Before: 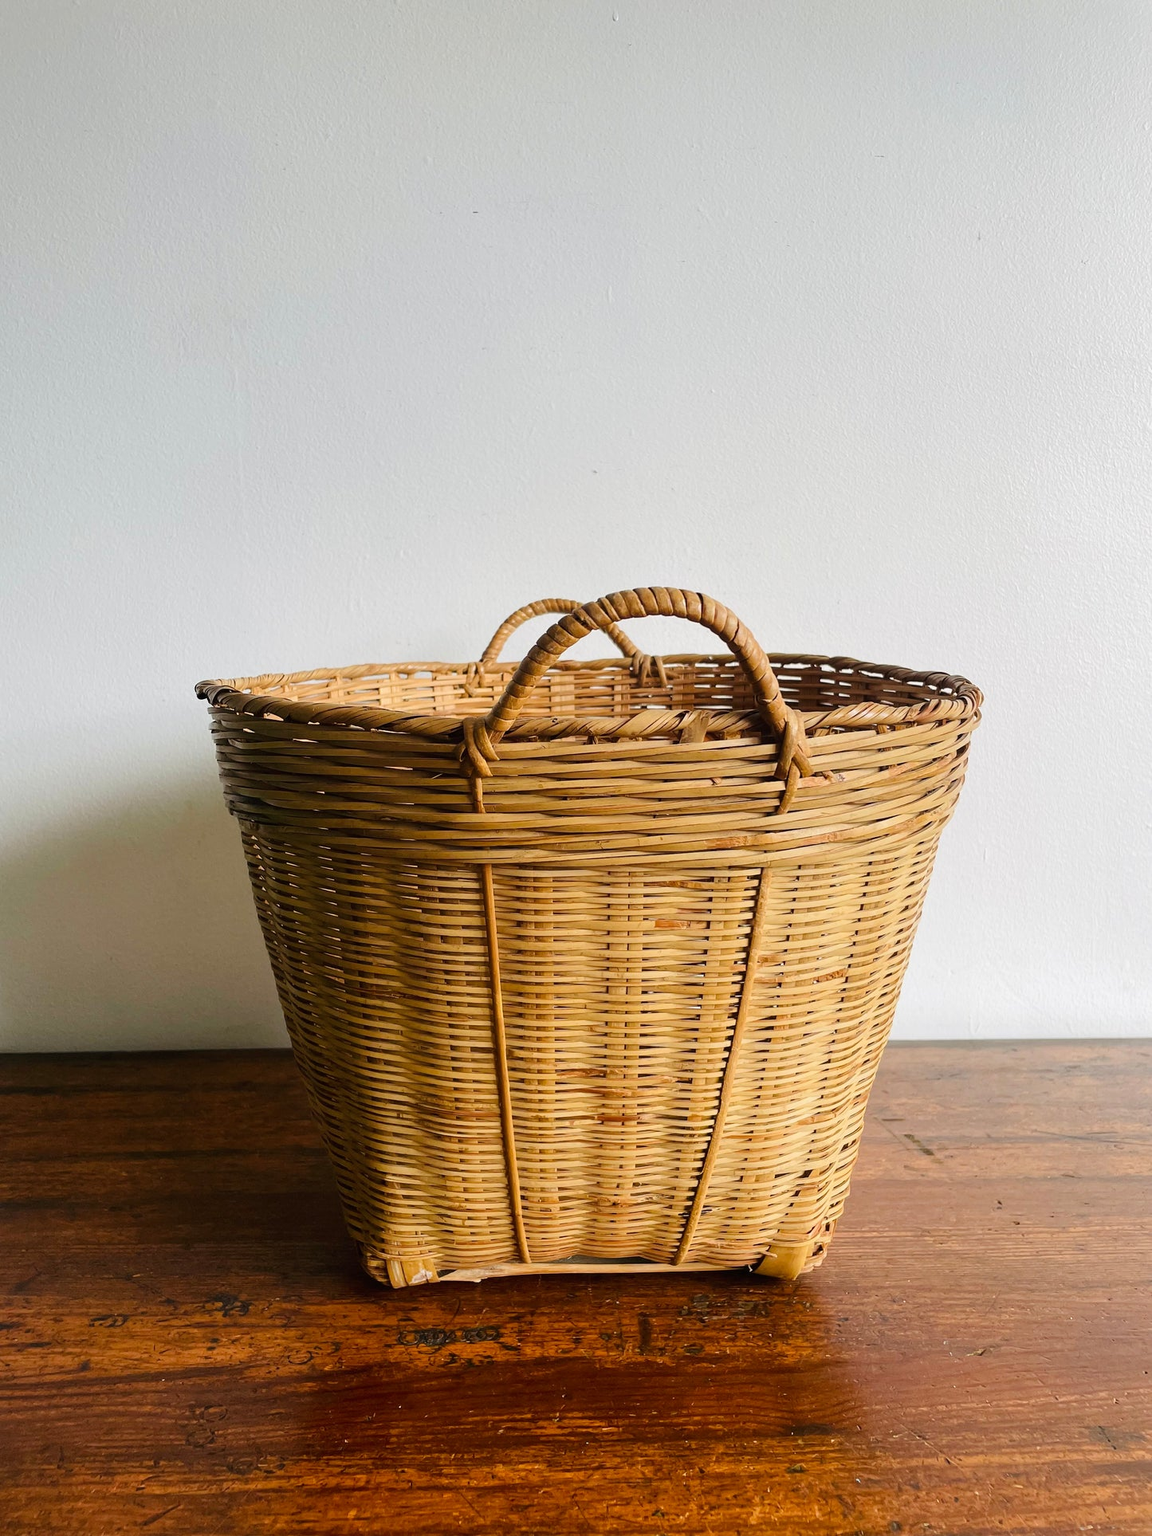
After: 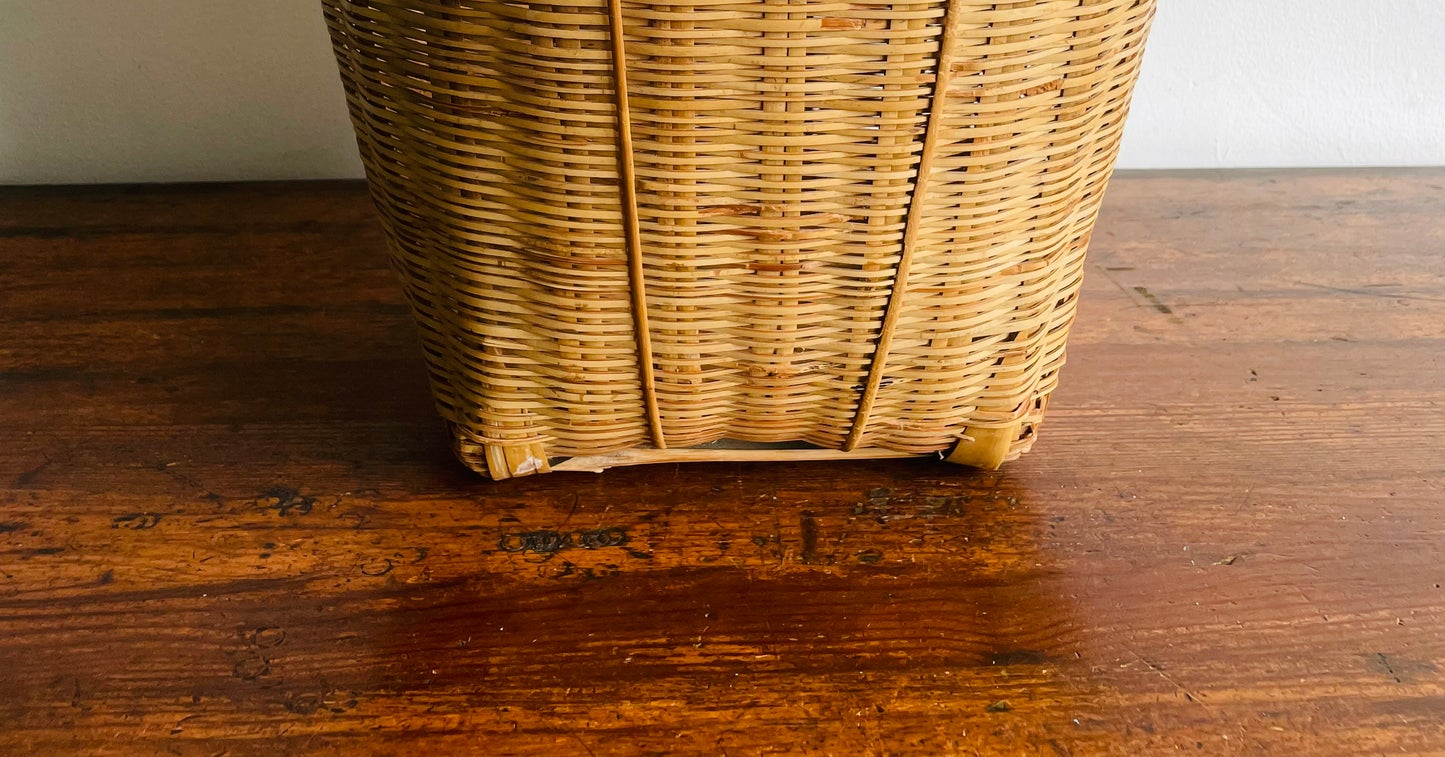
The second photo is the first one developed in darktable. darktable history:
crop and rotate: top 59.003%, bottom 1.675%
